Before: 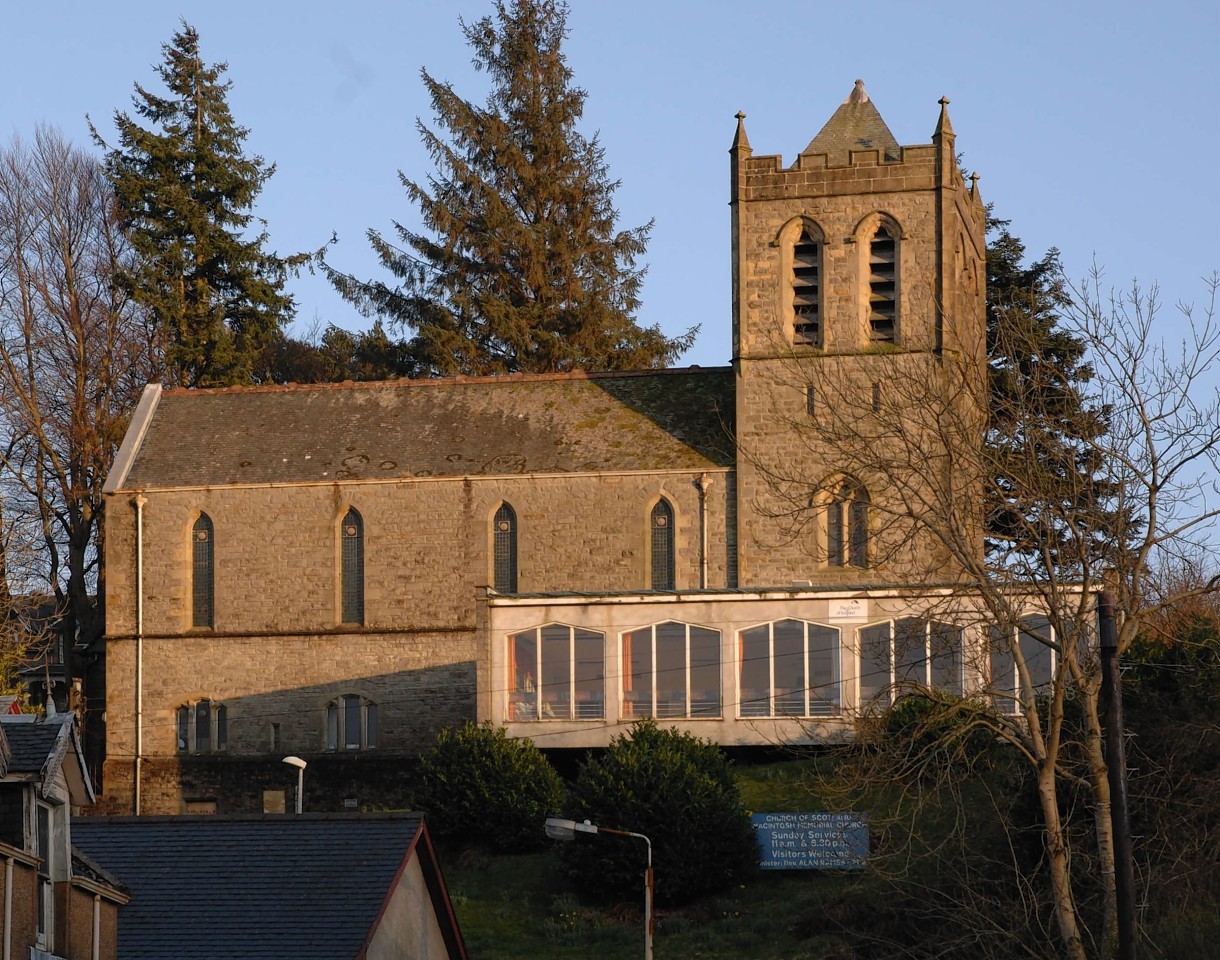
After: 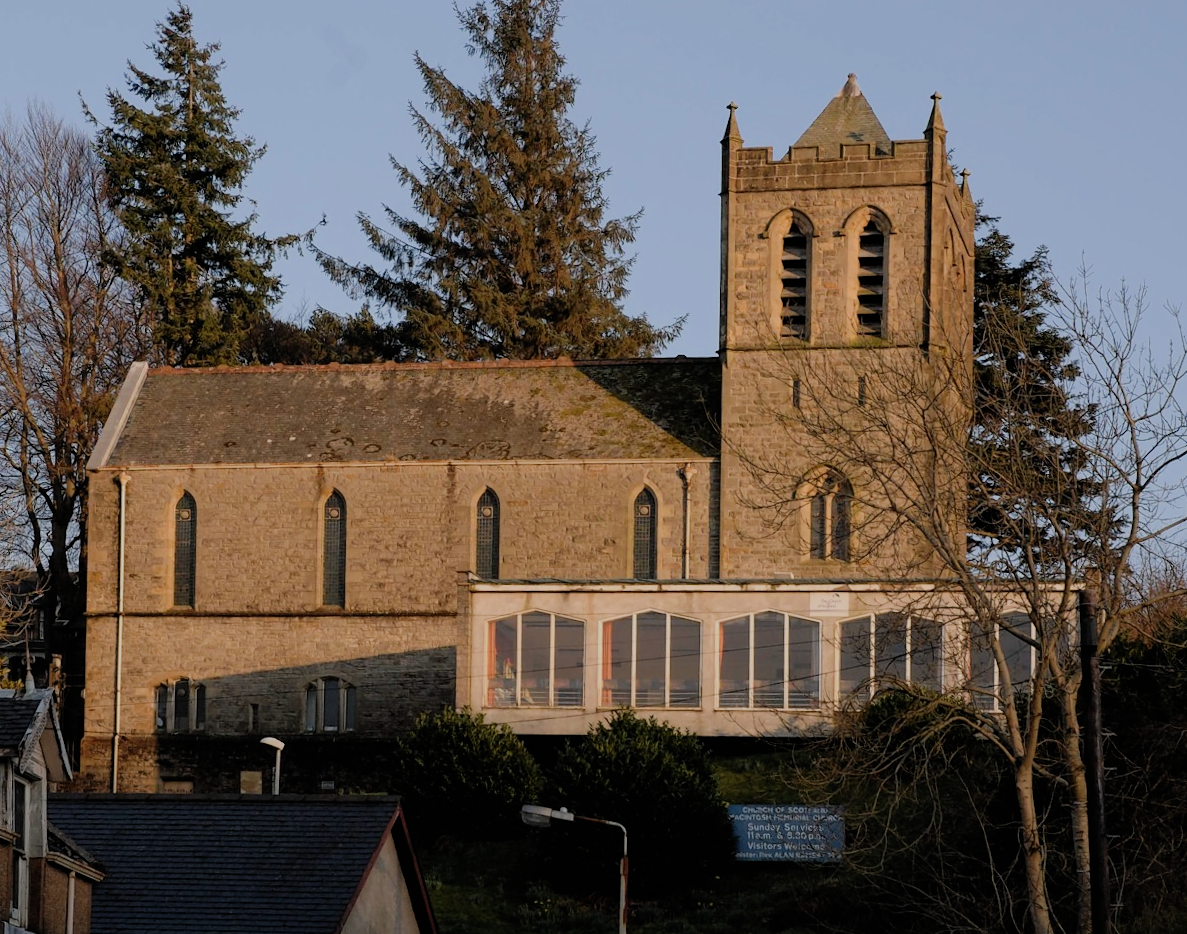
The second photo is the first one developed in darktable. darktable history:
crop and rotate: angle -1.26°
filmic rgb: black relative exposure -6.99 EV, white relative exposure 5.62 EV, hardness 2.85, iterations of high-quality reconstruction 0
